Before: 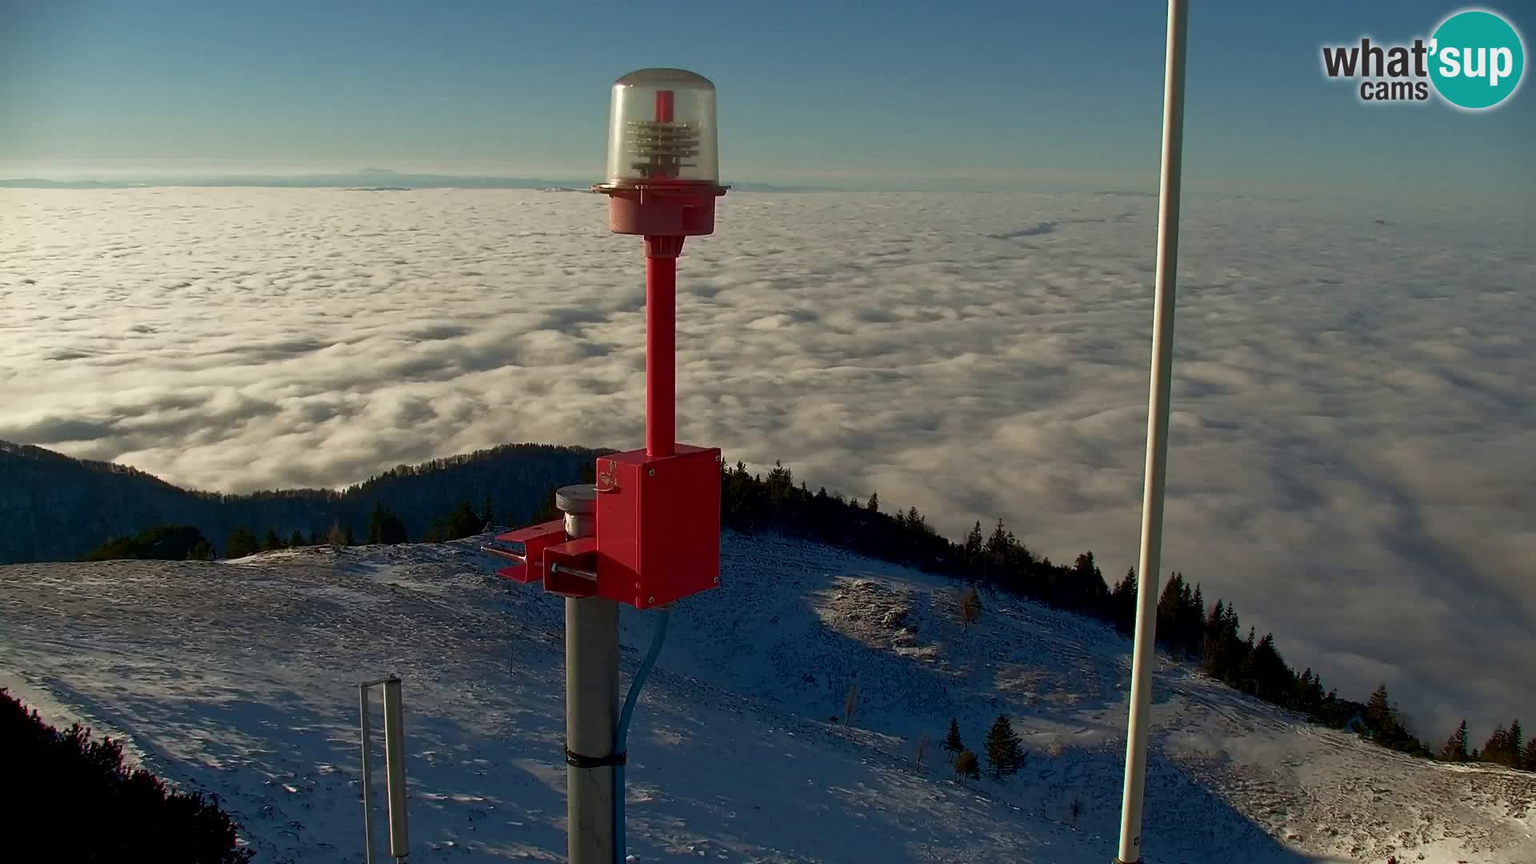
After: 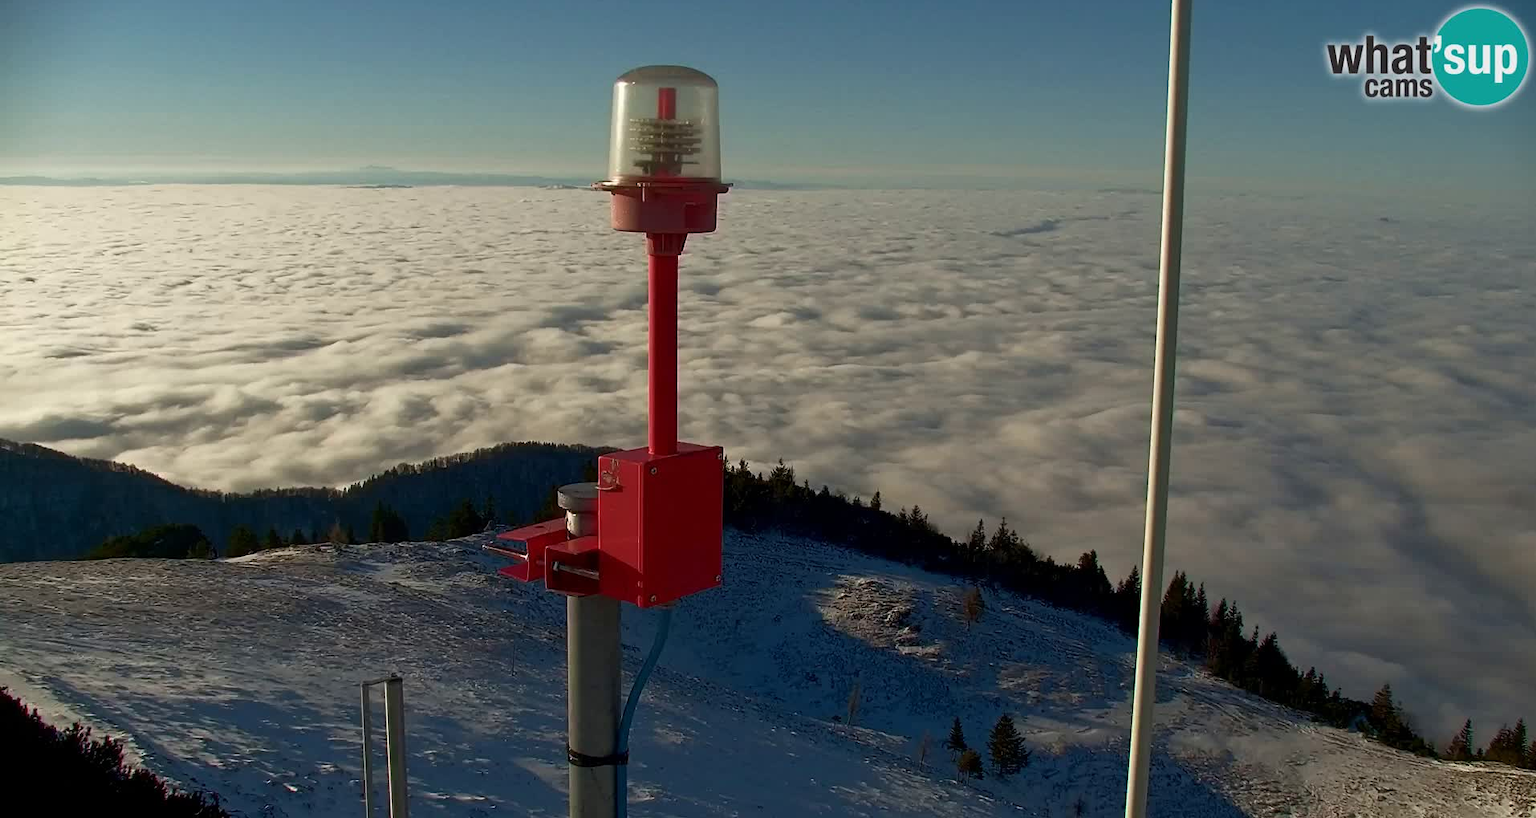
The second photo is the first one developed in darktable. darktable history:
exposure: compensate exposure bias true, compensate highlight preservation false
crop: top 0.393%, right 0.261%, bottom 5.104%
